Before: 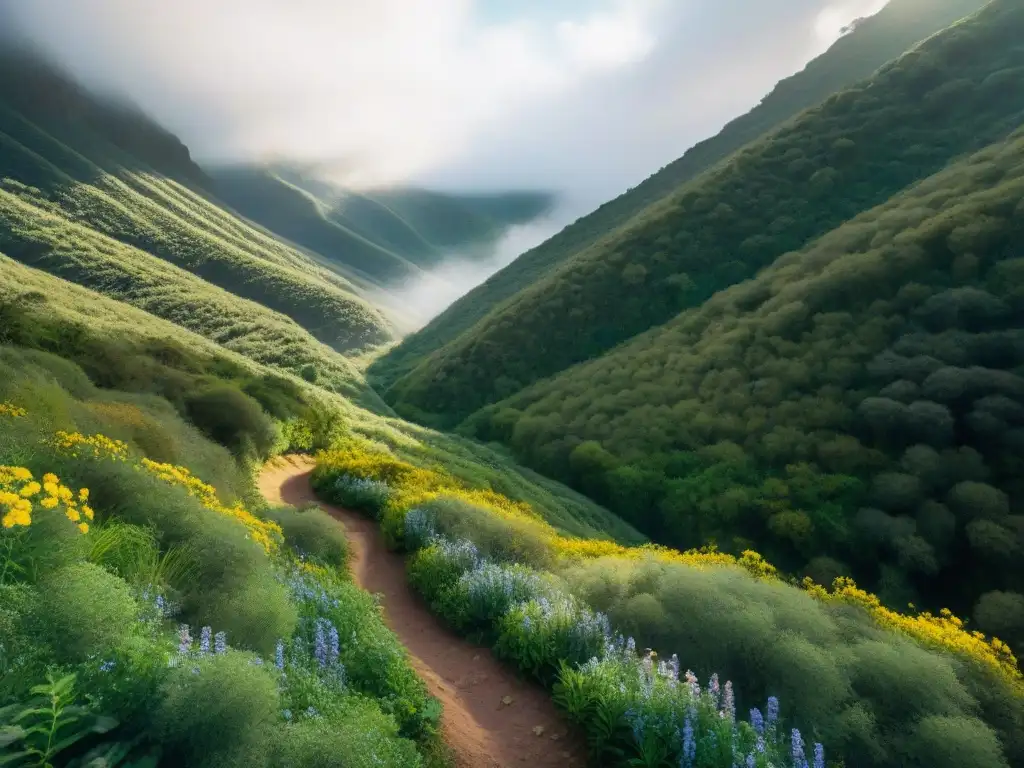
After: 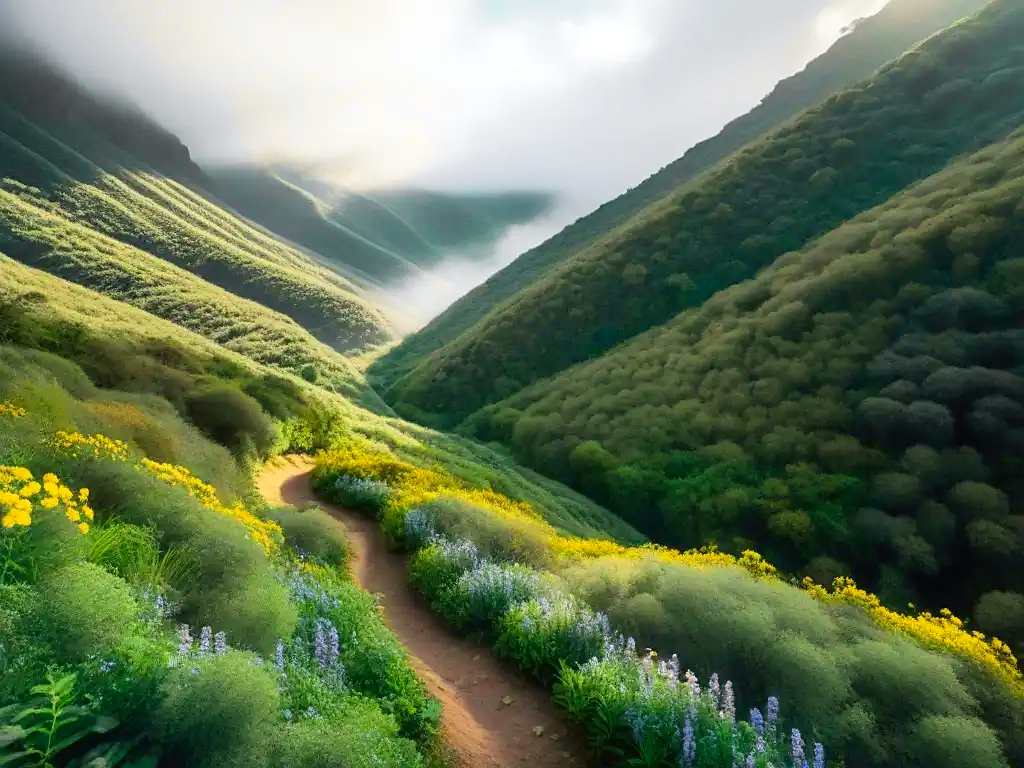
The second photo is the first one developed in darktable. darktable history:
sharpen: radius 1.577, amount 0.373, threshold 1.447
exposure: exposure 0.196 EV, compensate exposure bias true, compensate highlight preservation false
tone curve: curves: ch0 [(0, 0) (0.071, 0.058) (0.266, 0.268) (0.498, 0.542) (0.766, 0.807) (1, 0.983)]; ch1 [(0, 0) (0.346, 0.307) (0.408, 0.387) (0.463, 0.465) (0.482, 0.493) (0.502, 0.499) (0.517, 0.505) (0.55, 0.554) (0.597, 0.61) (0.651, 0.698) (1, 1)]; ch2 [(0, 0) (0.346, 0.34) (0.434, 0.46) (0.485, 0.494) (0.5, 0.498) (0.509, 0.517) (0.526, 0.539) (0.583, 0.603) (0.625, 0.659) (1, 1)], color space Lab, independent channels, preserve colors none
